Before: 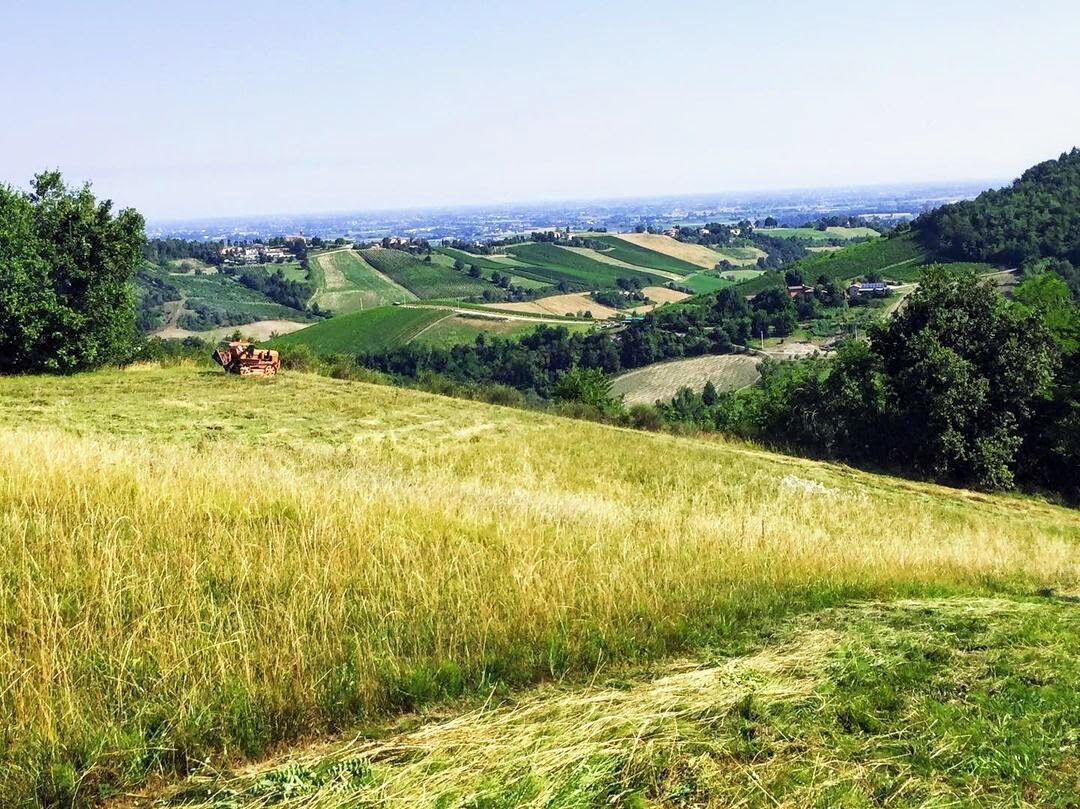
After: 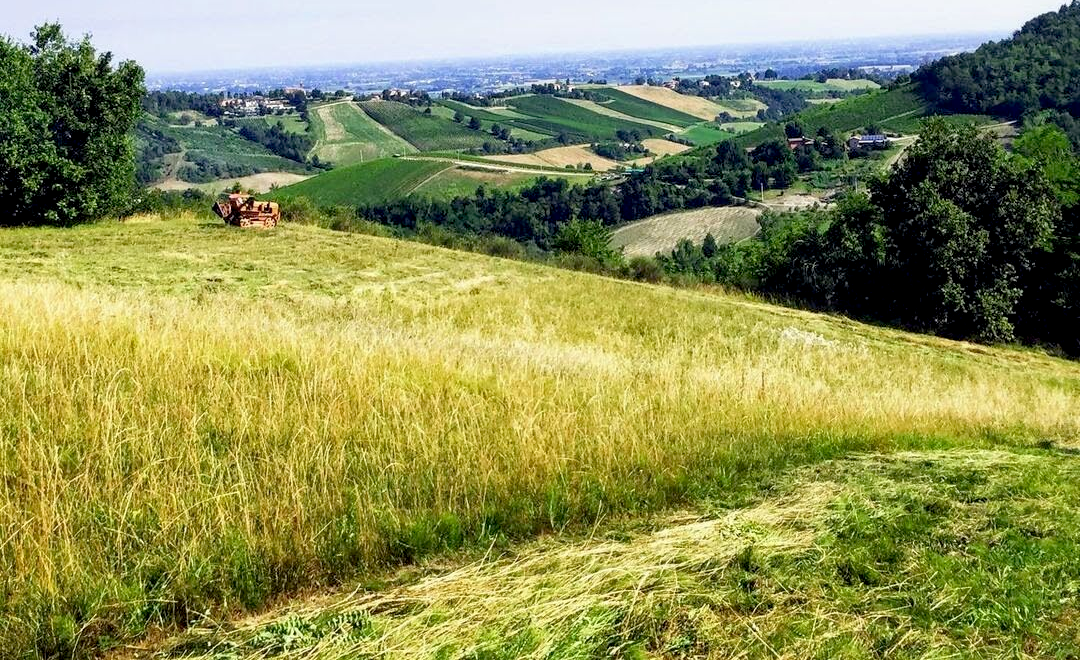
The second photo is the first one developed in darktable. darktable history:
exposure: black level correction 0.009, compensate highlight preservation false
crop and rotate: top 18.375%
